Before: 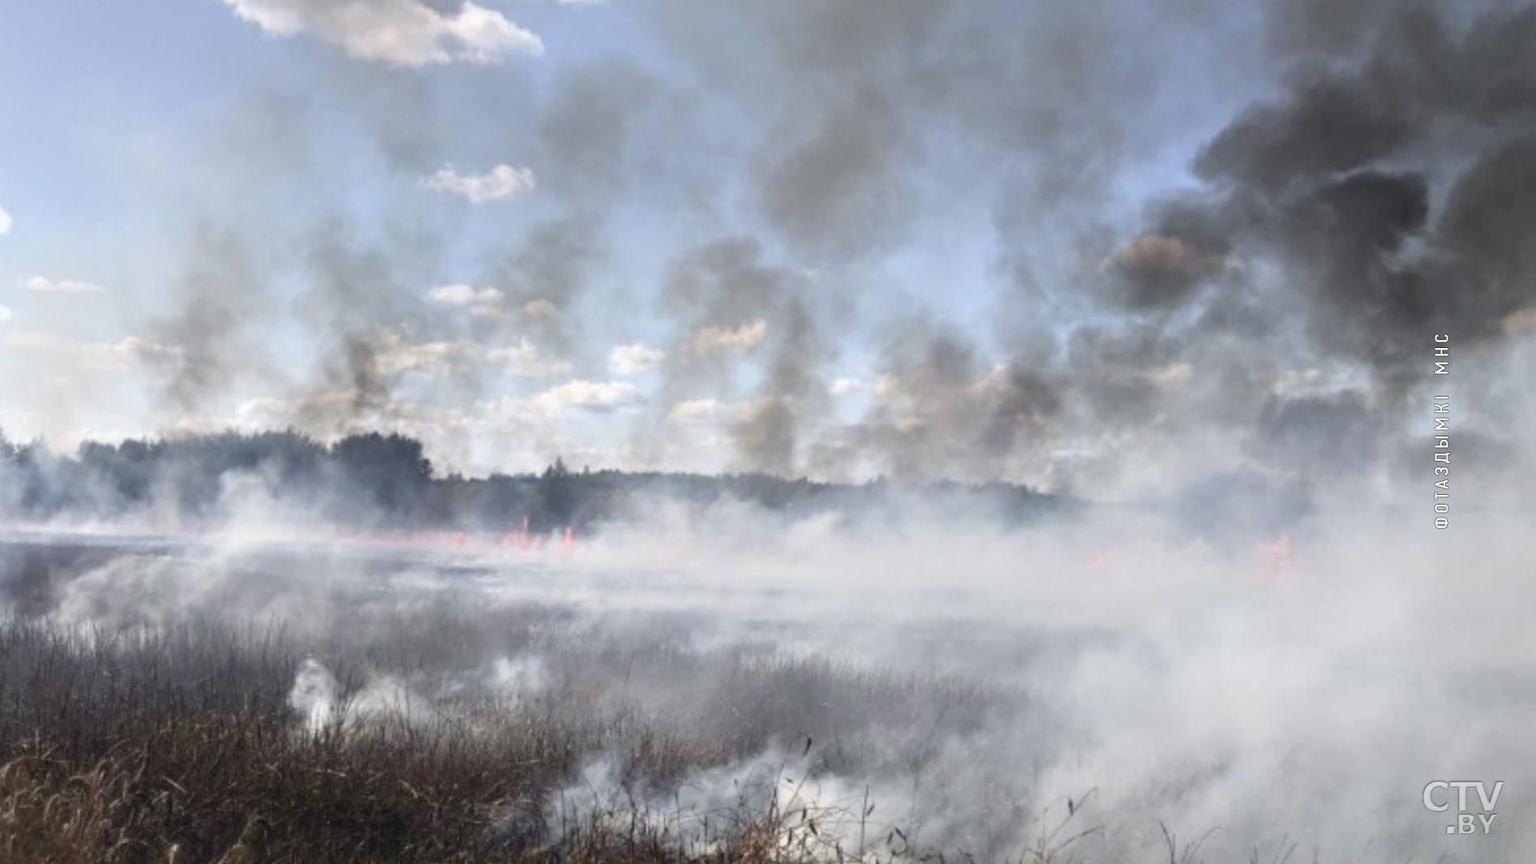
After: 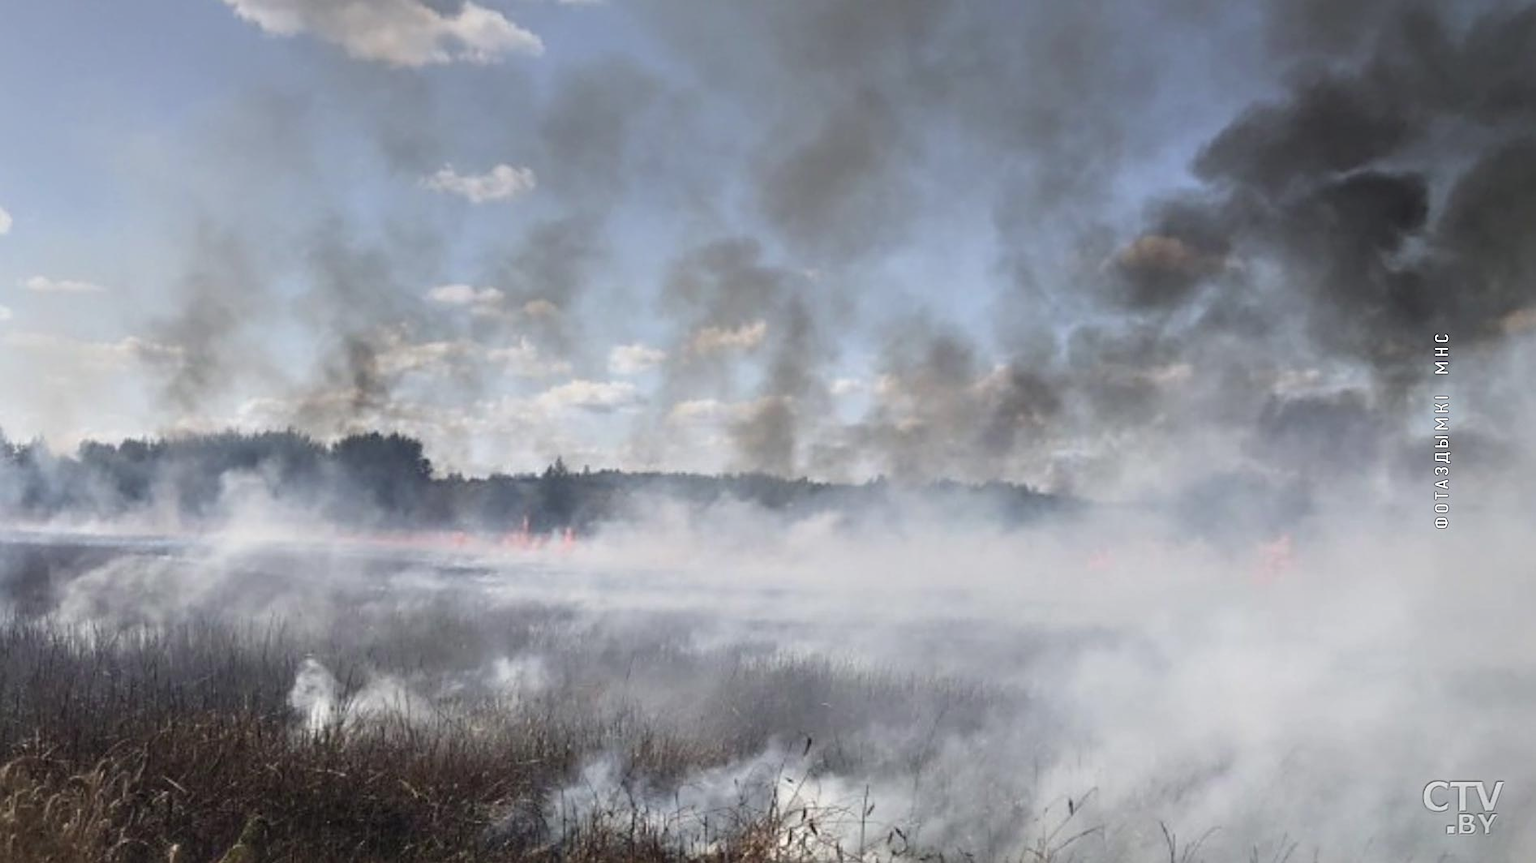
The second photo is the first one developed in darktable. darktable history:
graduated density: on, module defaults
exposure: compensate highlight preservation false
sharpen: on, module defaults
